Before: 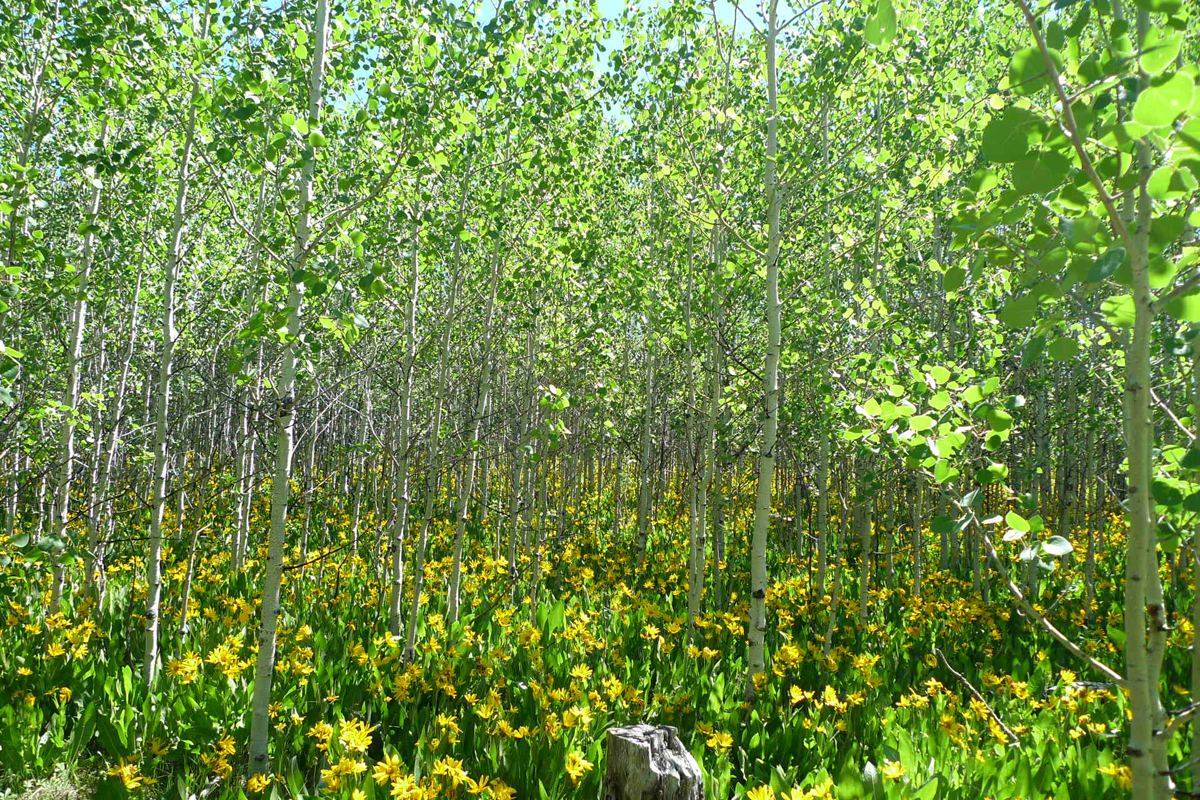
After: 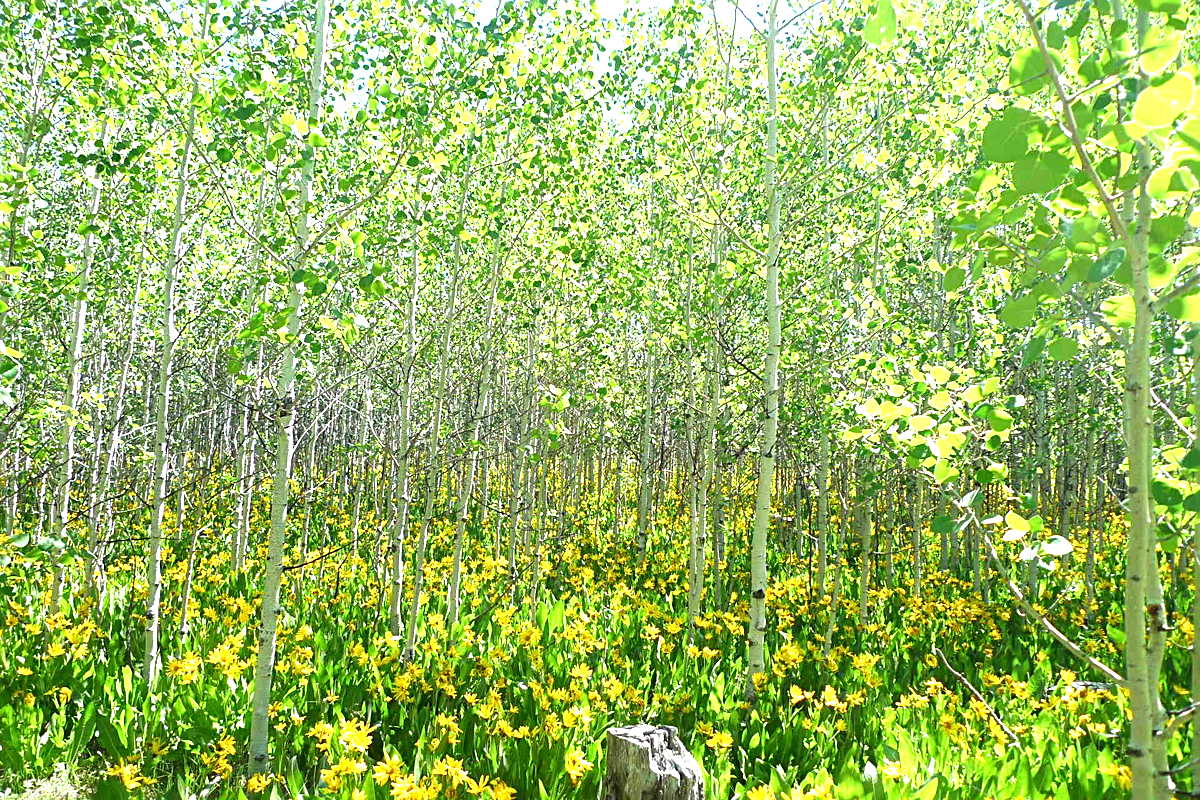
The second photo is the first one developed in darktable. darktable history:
color zones: curves: ch0 [(0.068, 0.464) (0.25, 0.5) (0.48, 0.508) (0.75, 0.536) (0.886, 0.476) (0.967, 0.456)]; ch1 [(0.066, 0.456) (0.25, 0.5) (0.616, 0.508) (0.746, 0.56) (0.934, 0.444)]
exposure: black level correction 0, exposure 1.2 EV, compensate highlight preservation false
sharpen: radius 2.167, amount 0.381, threshold 0
